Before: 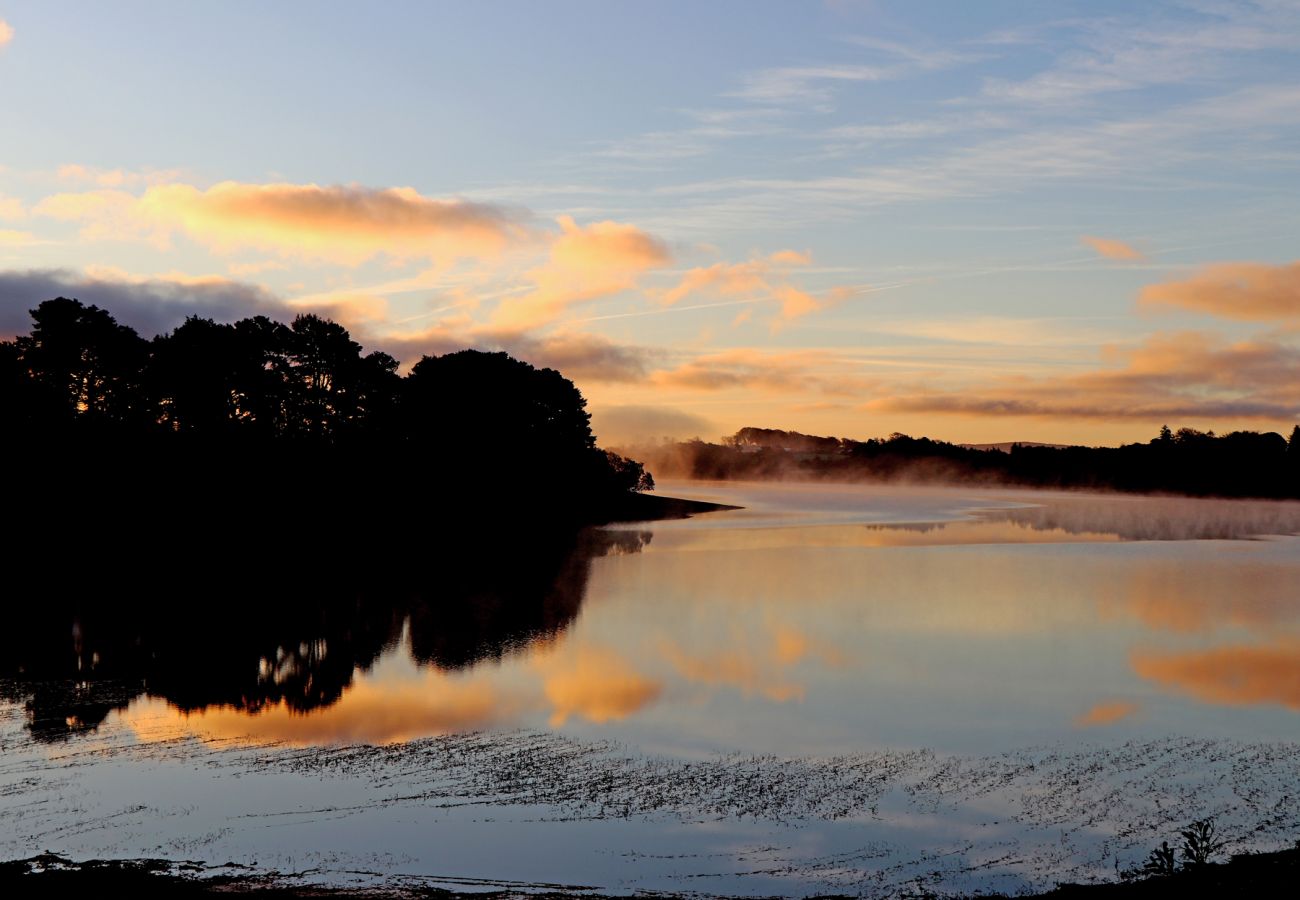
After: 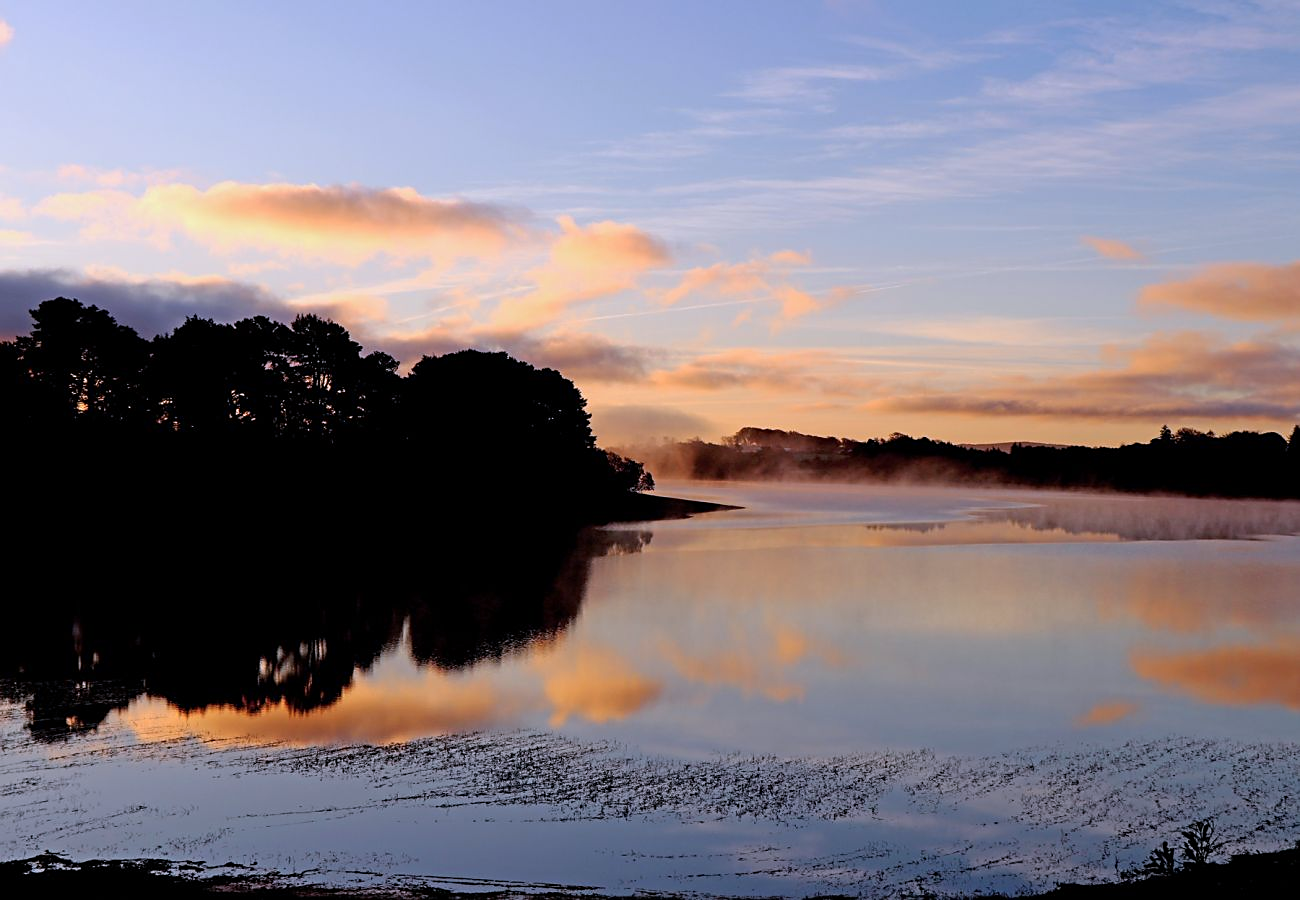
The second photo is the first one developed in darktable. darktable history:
sharpen: radius 1.864, amount 0.398, threshold 1.271
color calibration: illuminant as shot in camera, x 0.363, y 0.385, temperature 4528.04 K
